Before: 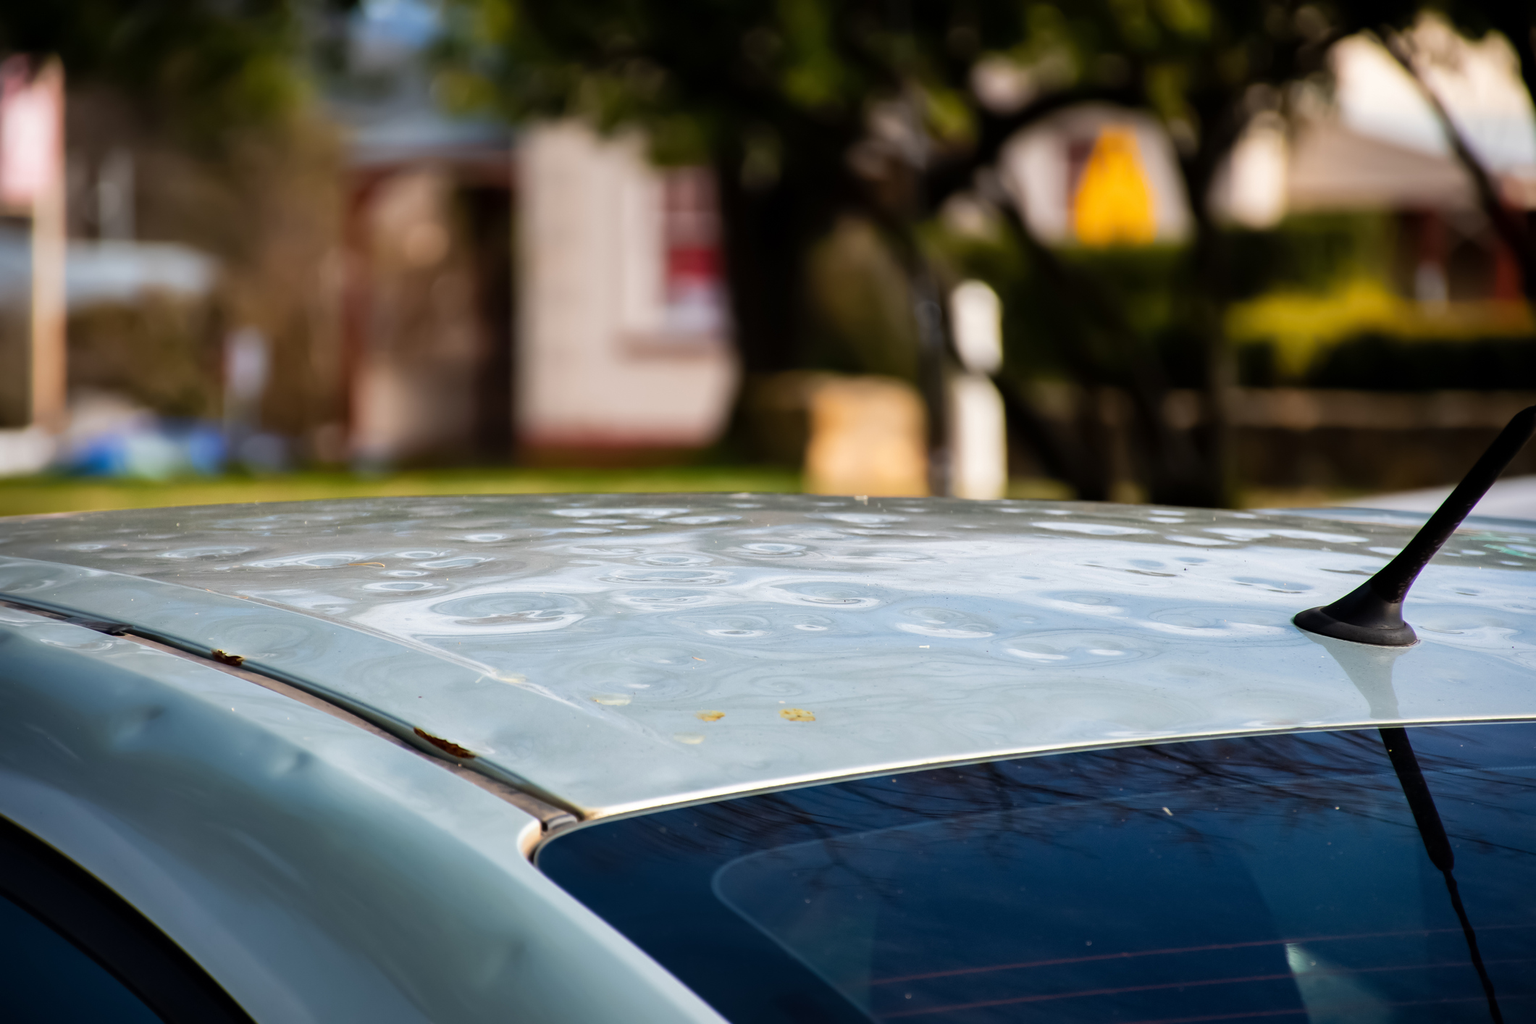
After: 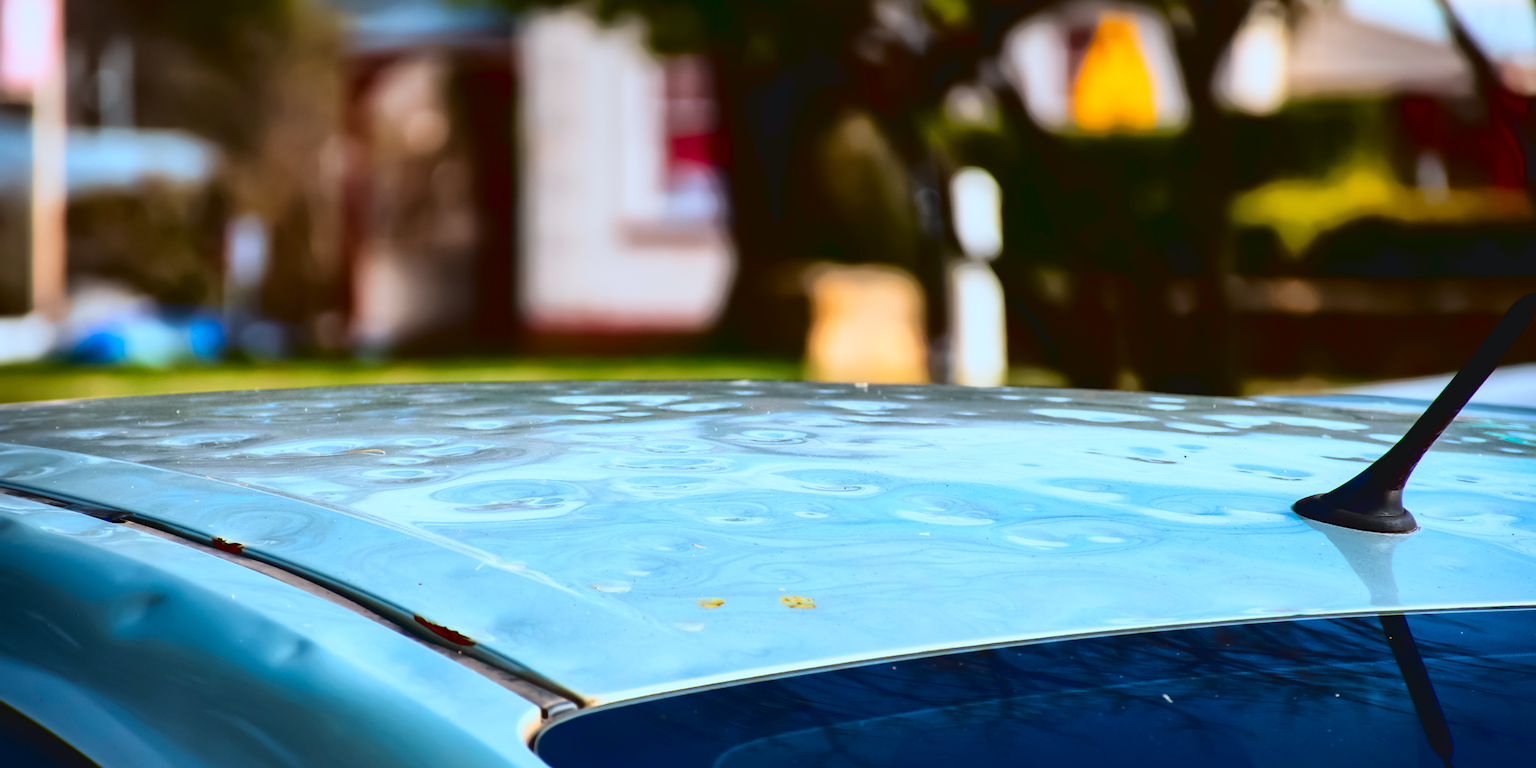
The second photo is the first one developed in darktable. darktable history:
color correction: highlights a* -9.68, highlights b* -21.35
contrast brightness saturation: contrast 0.185, brightness -0.107, saturation 0.212
crop: top 11.039%, bottom 13.894%
shadows and highlights: on, module defaults
tone curve: curves: ch0 [(0.003, 0.032) (0.037, 0.037) (0.142, 0.117) (0.279, 0.311) (0.405, 0.49) (0.526, 0.651) (0.722, 0.857) (0.875, 0.946) (1, 0.98)]; ch1 [(0, 0) (0.305, 0.325) (0.453, 0.437) (0.482, 0.474) (0.501, 0.498) (0.515, 0.523) (0.559, 0.591) (0.6, 0.643) (0.656, 0.707) (1, 1)]; ch2 [(0, 0) (0.323, 0.277) (0.424, 0.396) (0.479, 0.484) (0.499, 0.502) (0.515, 0.537) (0.573, 0.602) (0.653, 0.675) (0.75, 0.756) (1, 1)], color space Lab, linked channels, preserve colors none
